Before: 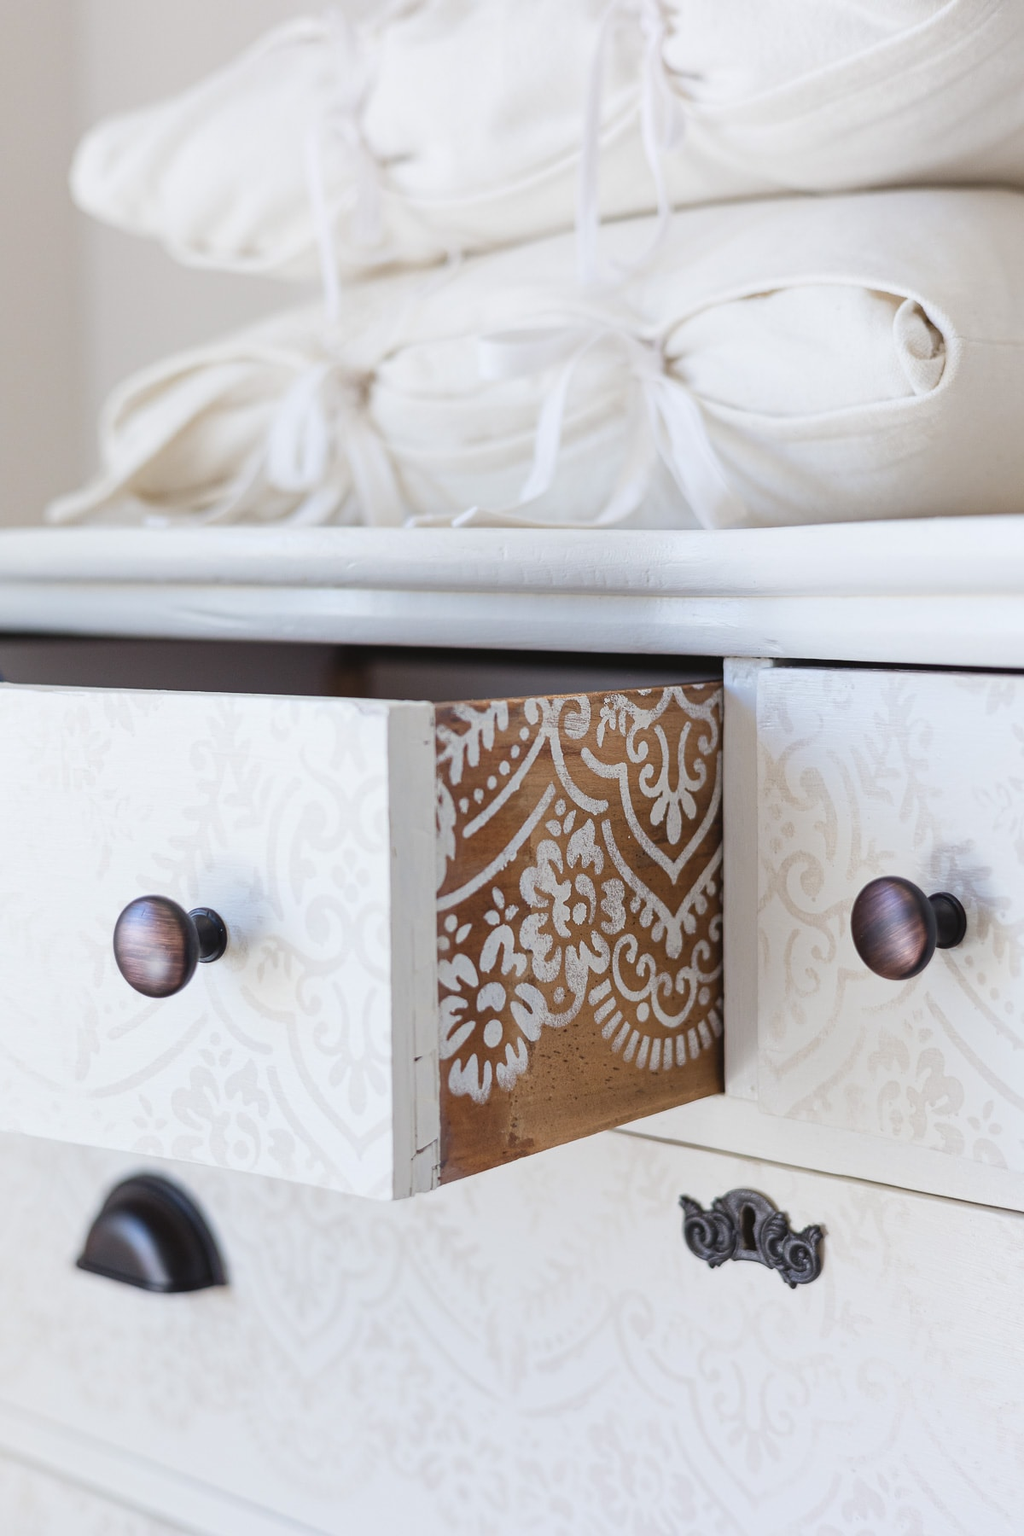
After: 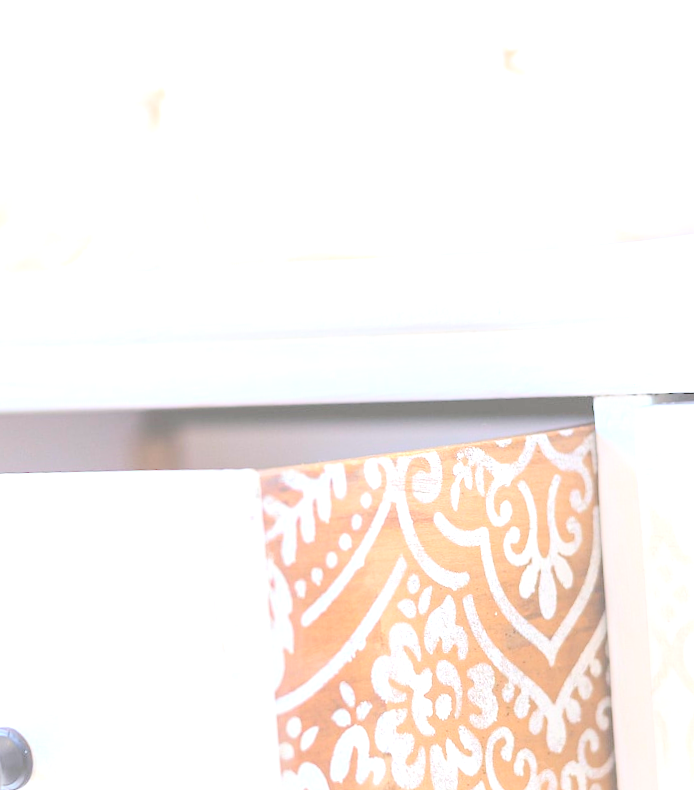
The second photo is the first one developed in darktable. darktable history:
contrast brightness saturation: brightness 1
crop: left 20.932%, top 15.471%, right 21.848%, bottom 34.081%
tone equalizer: on, module defaults
exposure: black level correction 0, exposure 1.45 EV, compensate exposure bias true, compensate highlight preservation false
white balance: red 0.988, blue 1.017
levels: levels [0, 0.478, 1]
rotate and perspective: rotation -3.52°, crop left 0.036, crop right 0.964, crop top 0.081, crop bottom 0.919
